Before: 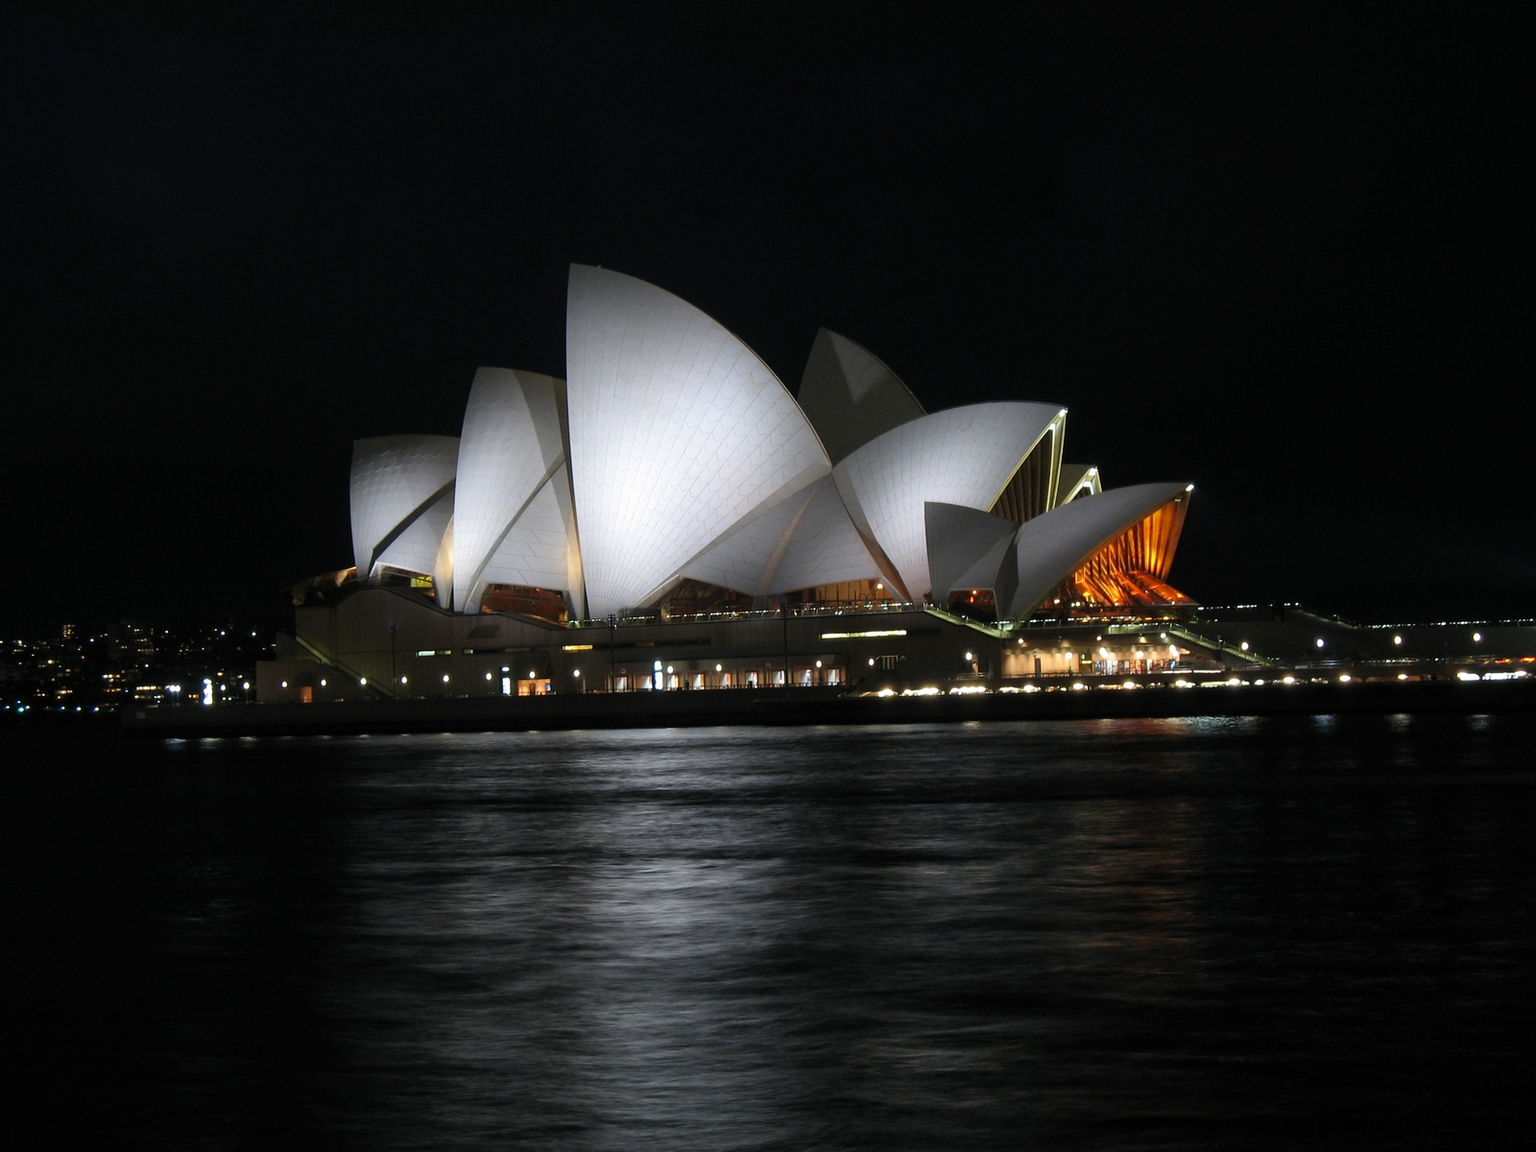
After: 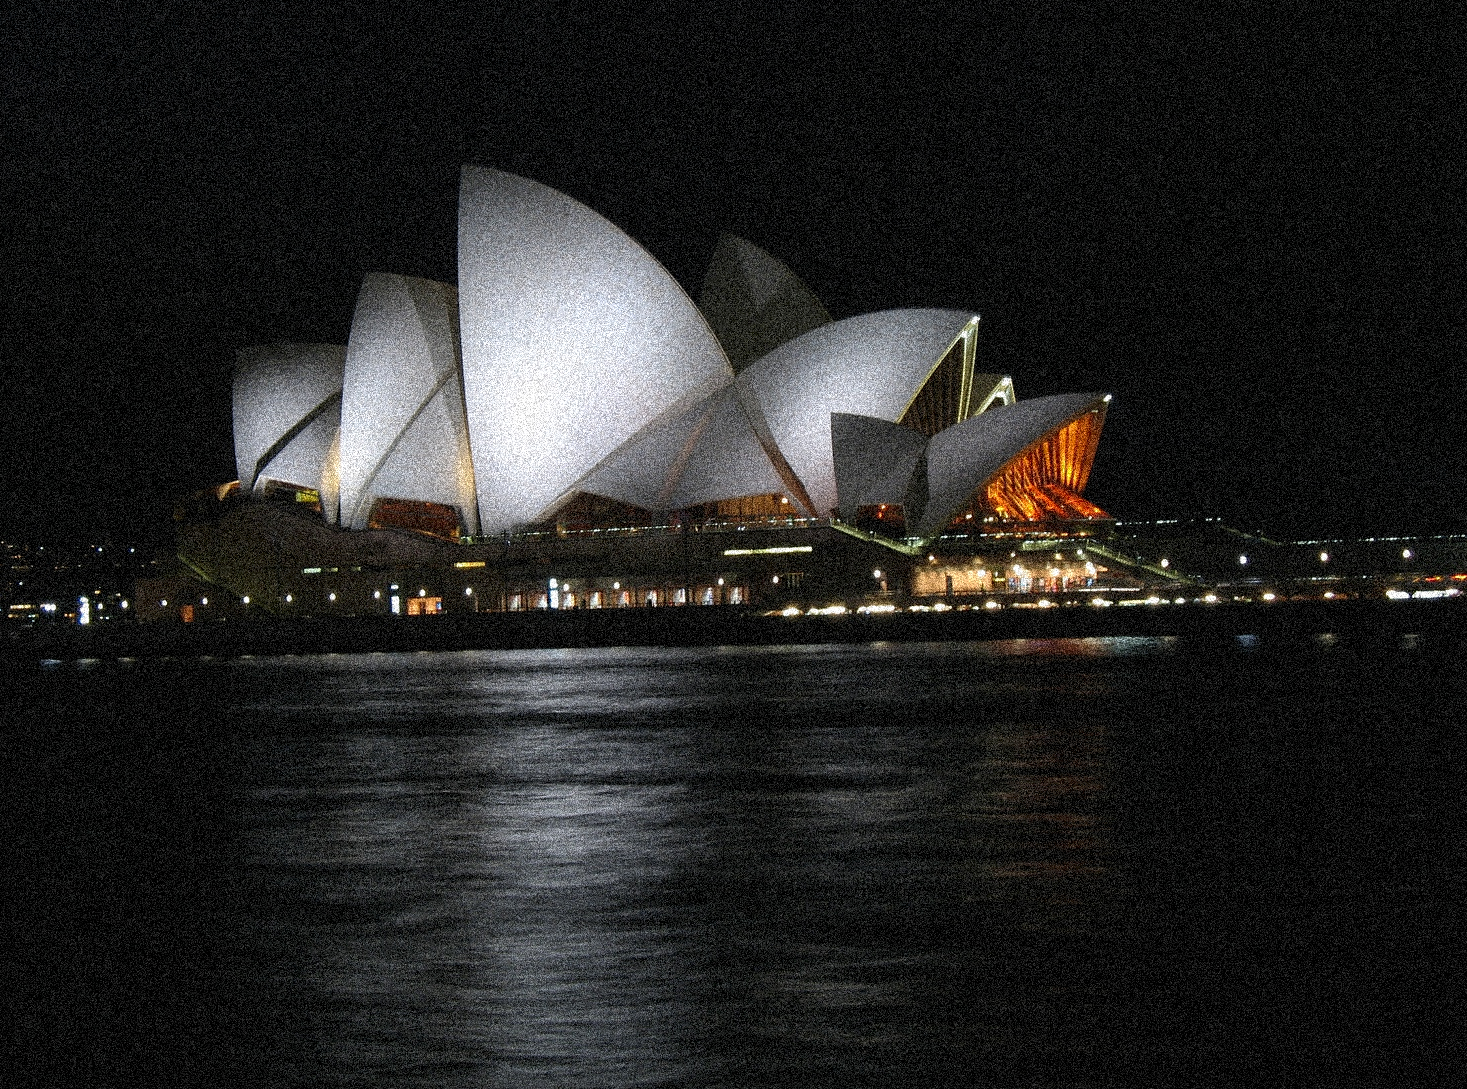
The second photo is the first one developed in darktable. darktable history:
grain: coarseness 3.75 ISO, strength 100%, mid-tones bias 0%
crop and rotate: left 8.262%, top 9.226%
